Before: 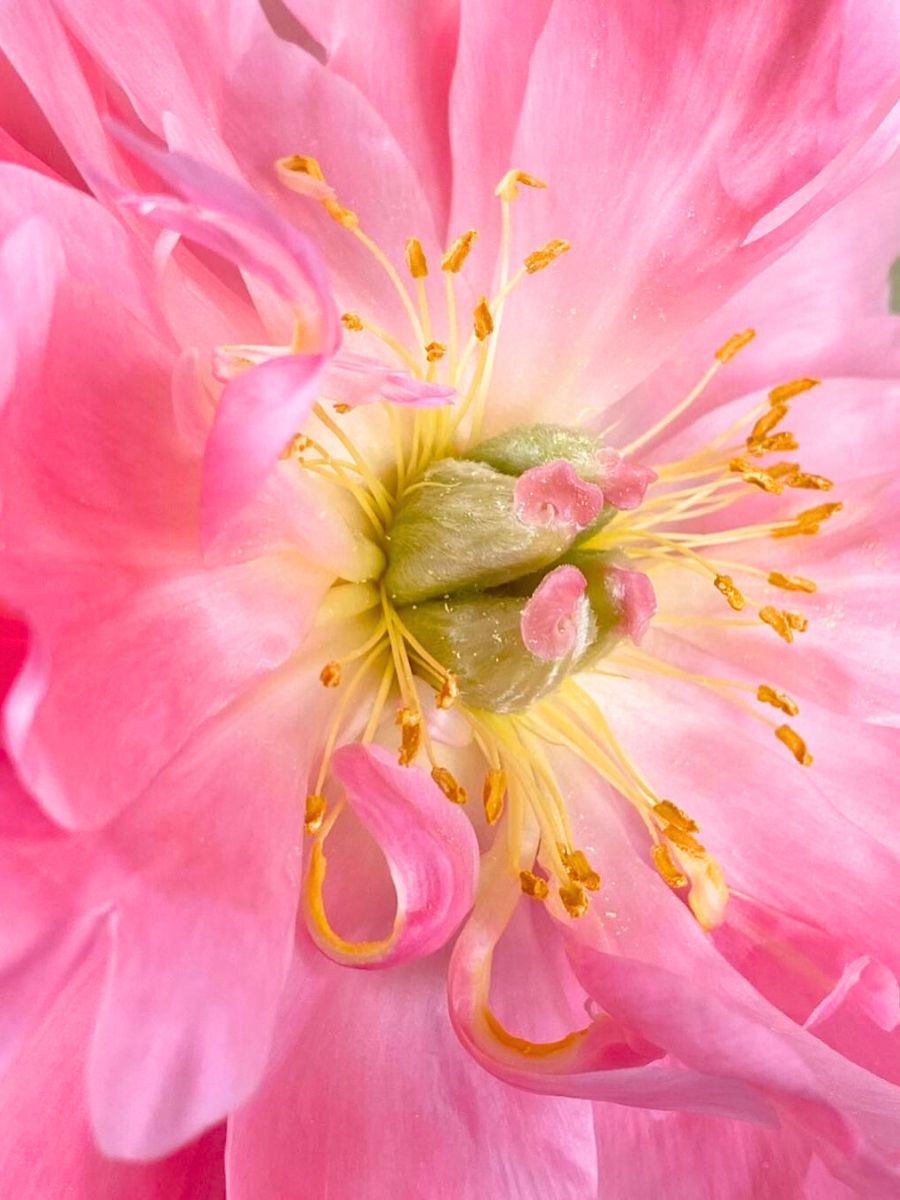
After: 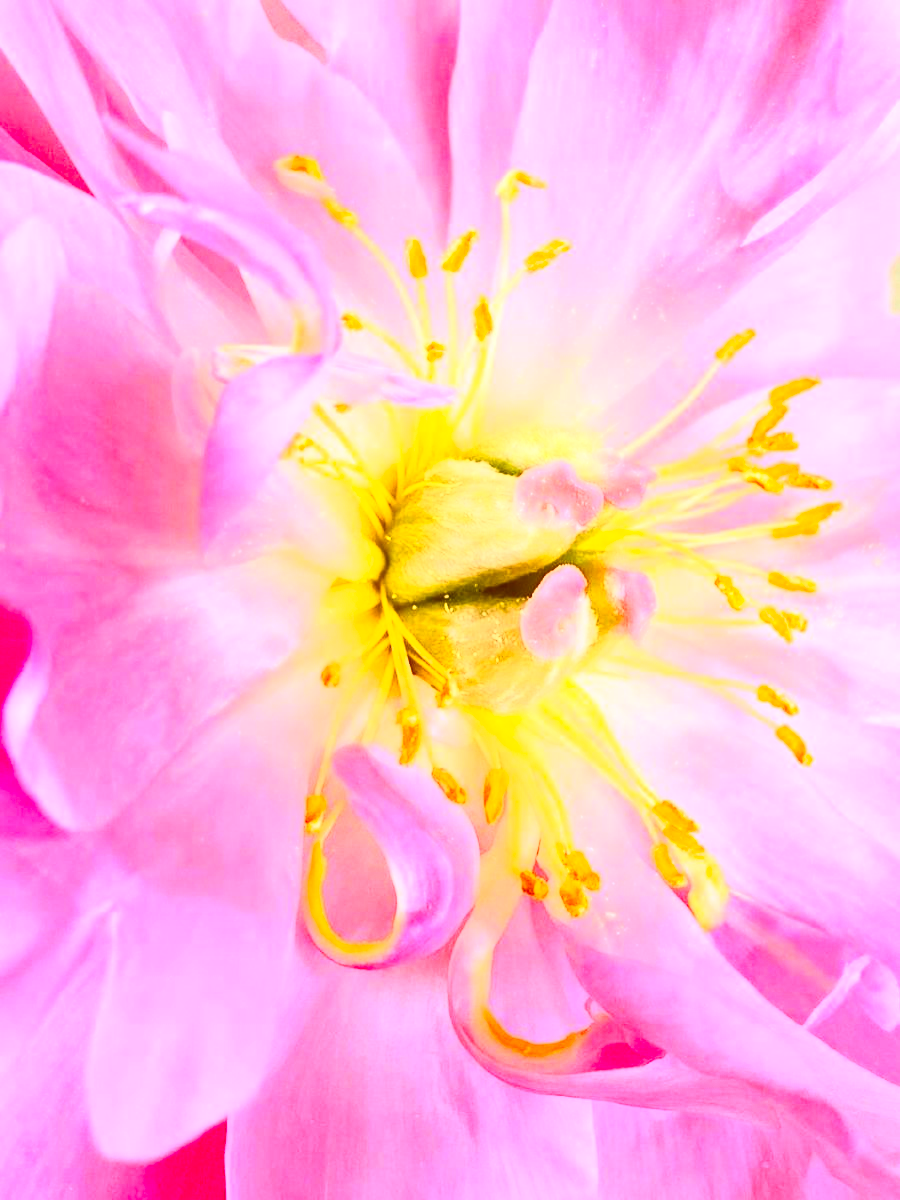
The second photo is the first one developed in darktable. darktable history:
contrast brightness saturation: contrast 0.831, brightness 0.607, saturation 0.61
